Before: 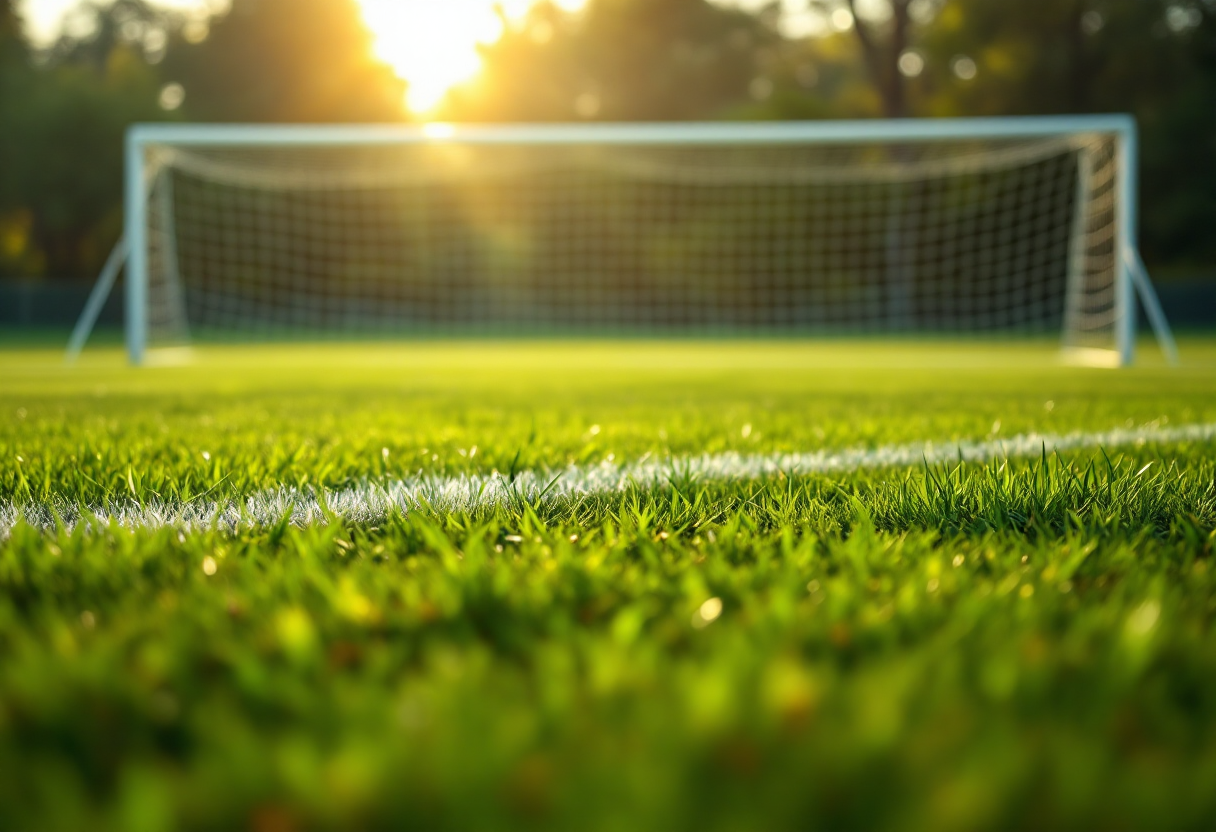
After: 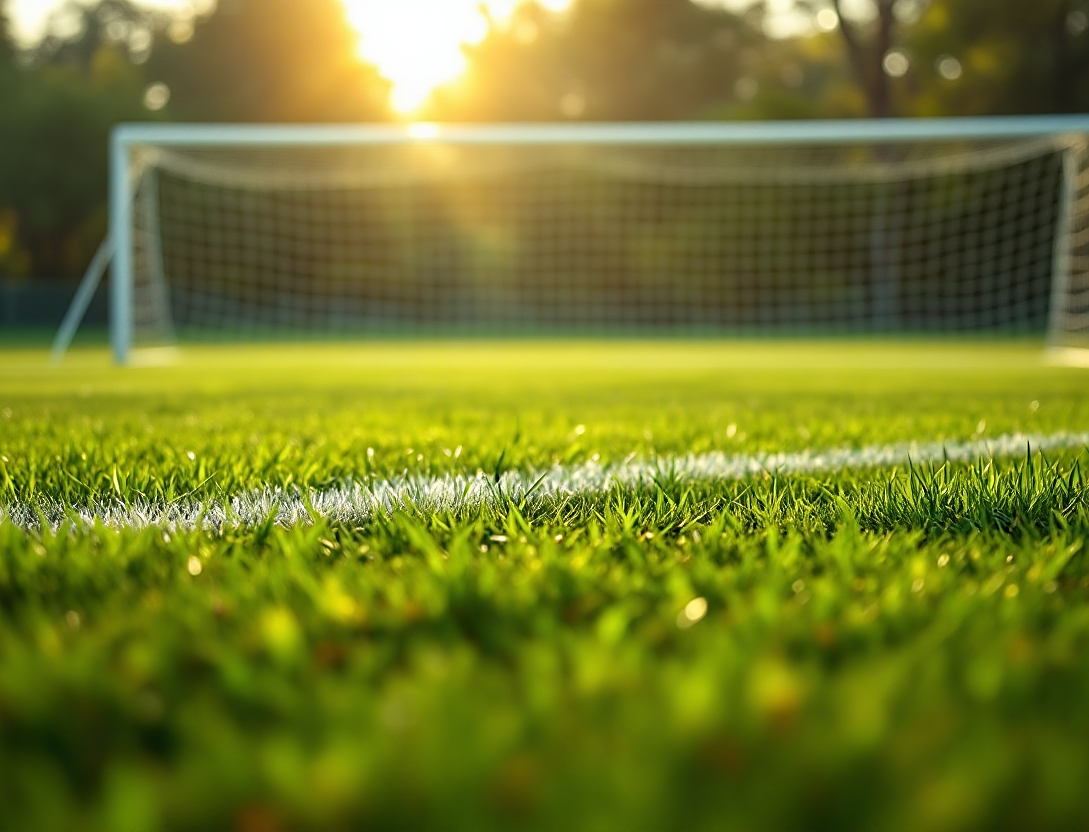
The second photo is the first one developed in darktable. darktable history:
crop and rotate: left 1.299%, right 9.083%
sharpen: on, module defaults
